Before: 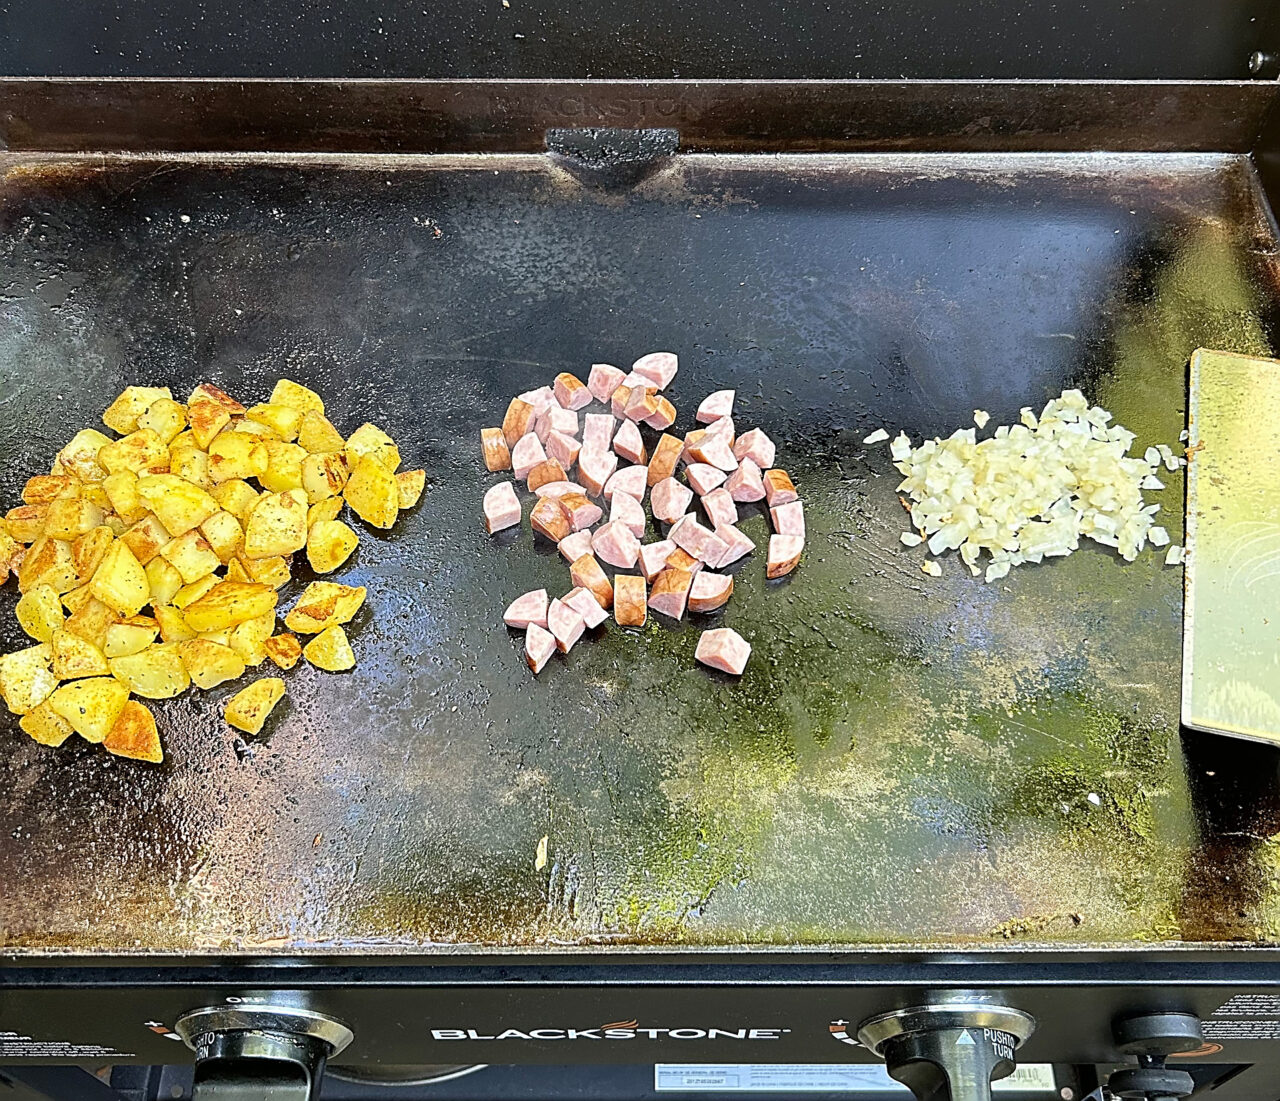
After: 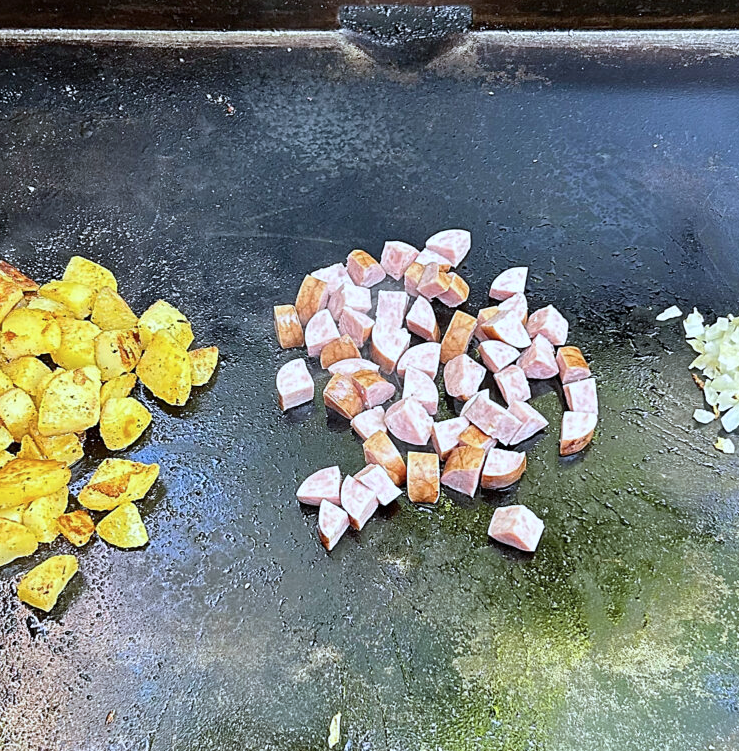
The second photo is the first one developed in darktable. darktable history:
color calibration: x 0.37, y 0.382, temperature 4313.32 K
crop: left 16.202%, top 11.208%, right 26.045%, bottom 20.557%
